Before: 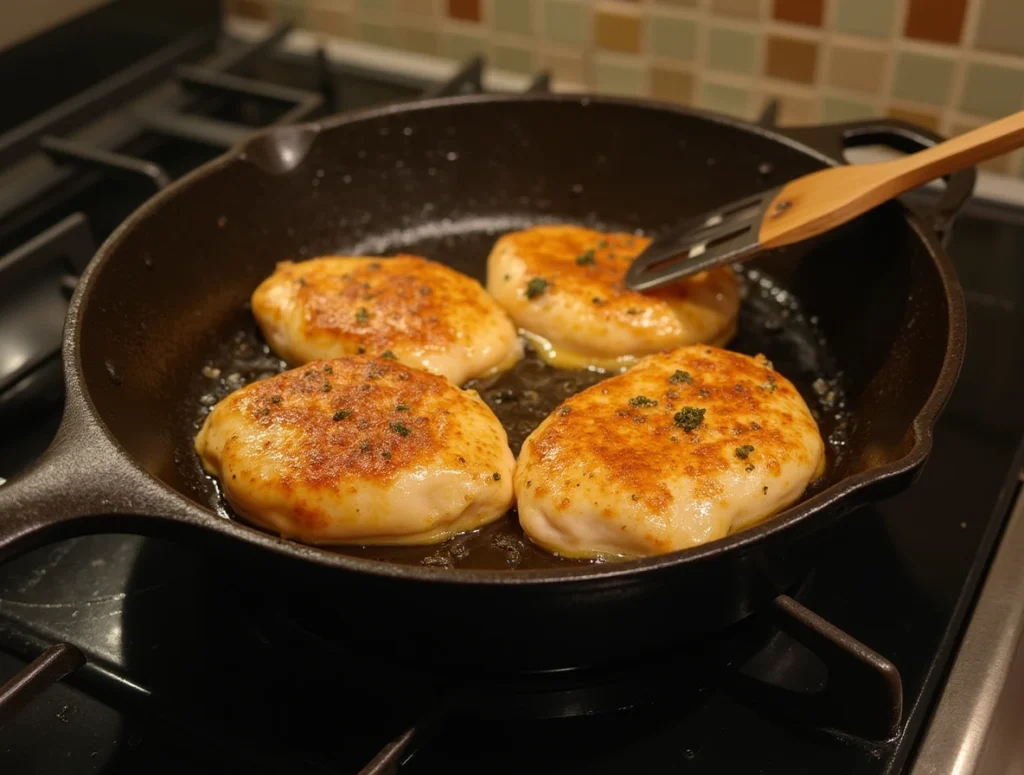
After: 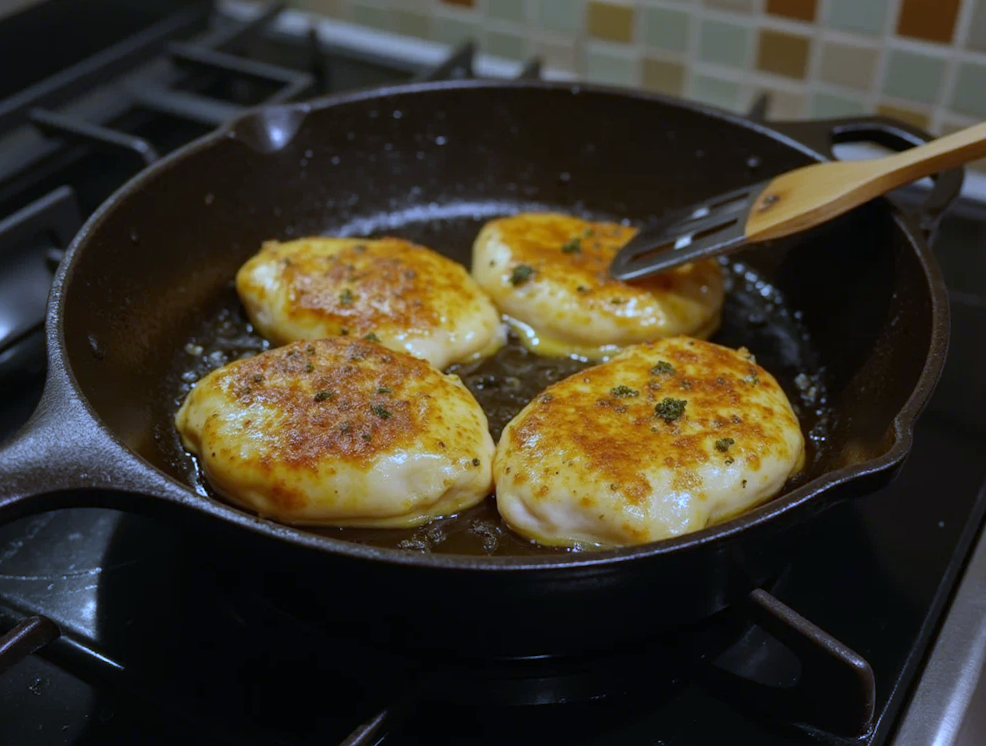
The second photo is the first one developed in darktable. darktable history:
white balance: red 0.766, blue 1.537
crop and rotate: angle -1.69°
